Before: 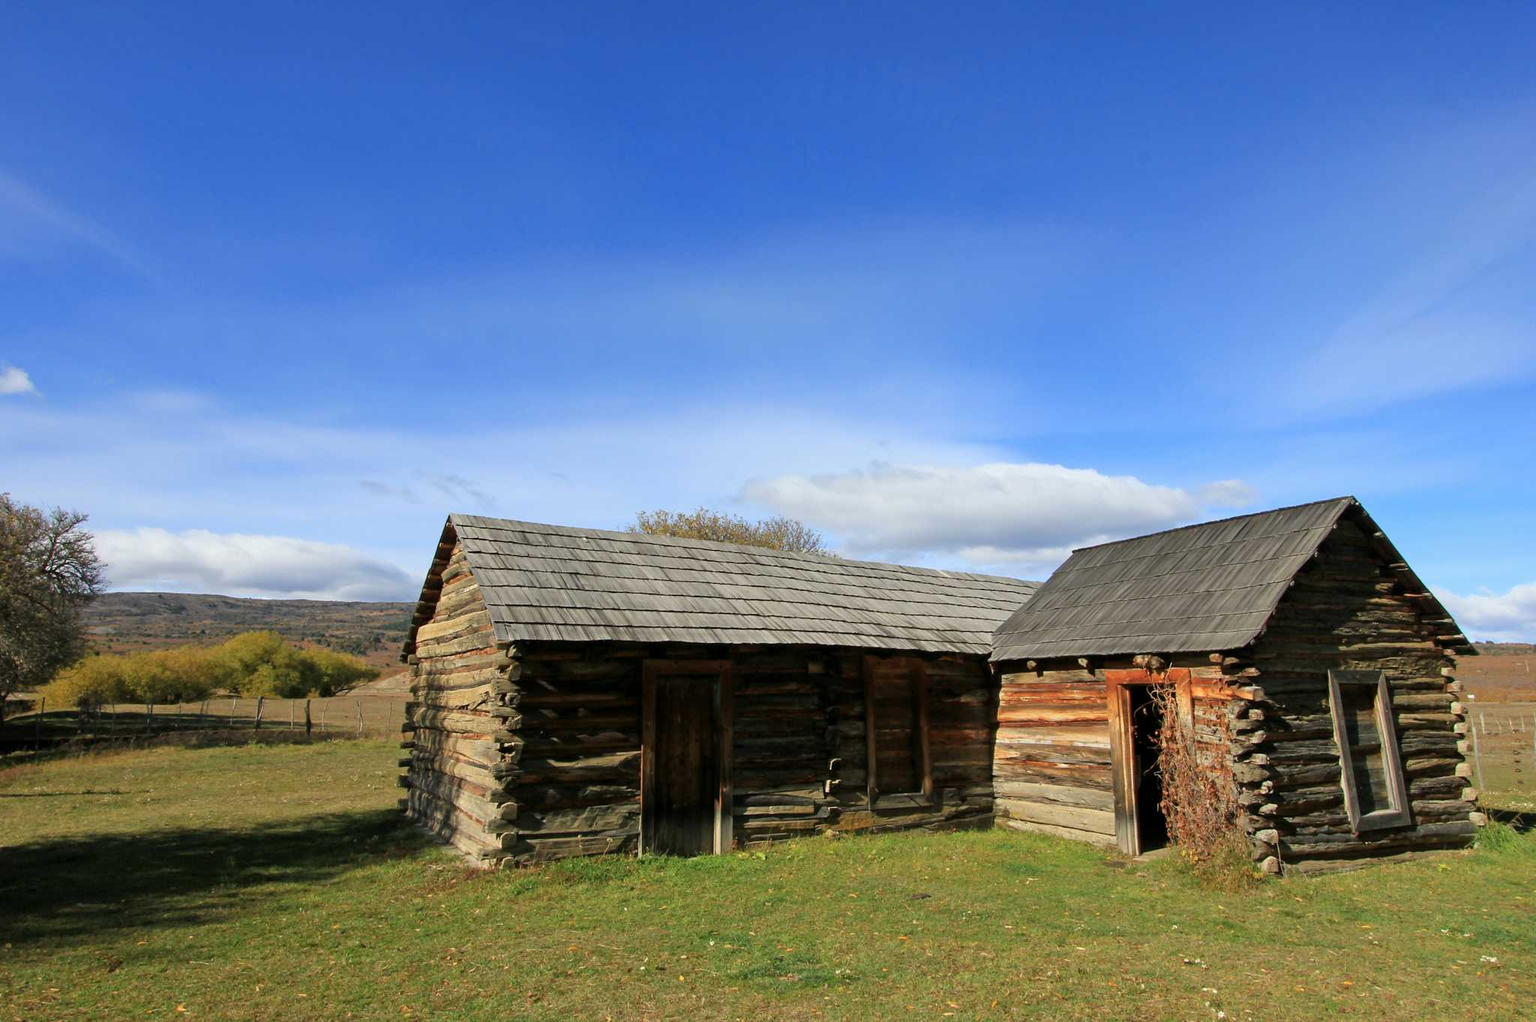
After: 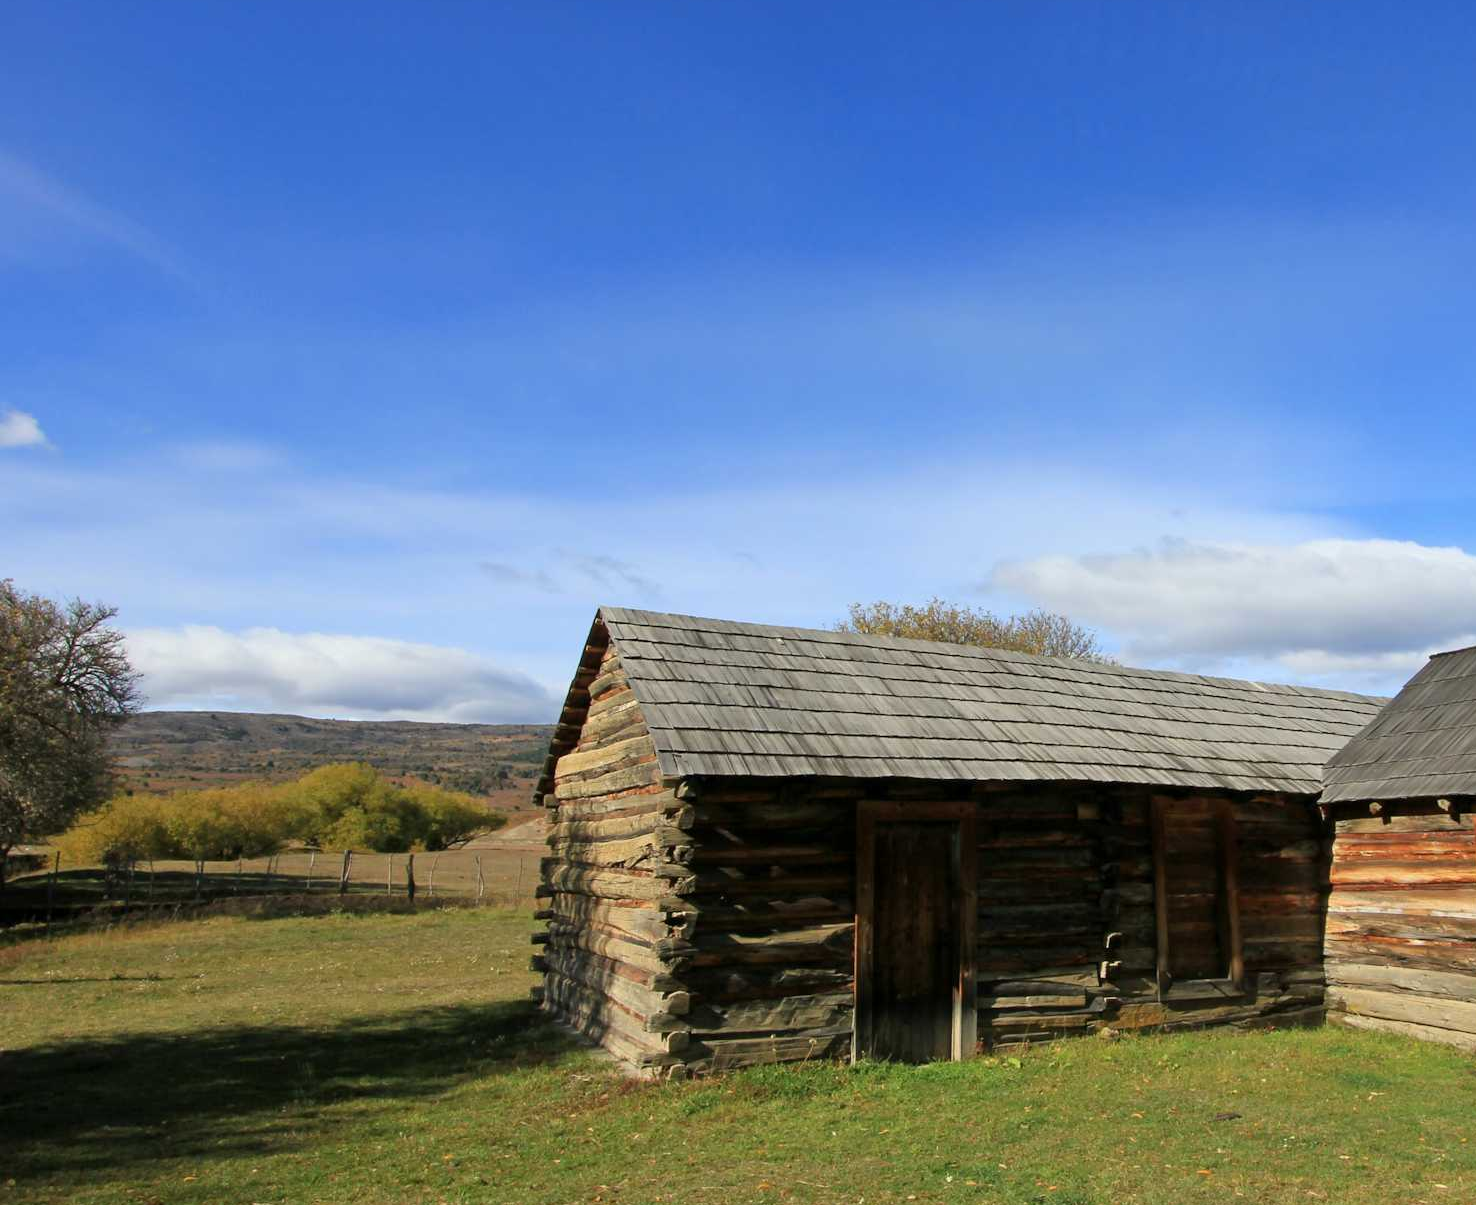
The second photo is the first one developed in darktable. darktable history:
tone equalizer: on, module defaults
crop: top 5.767%, right 27.898%, bottom 5.708%
